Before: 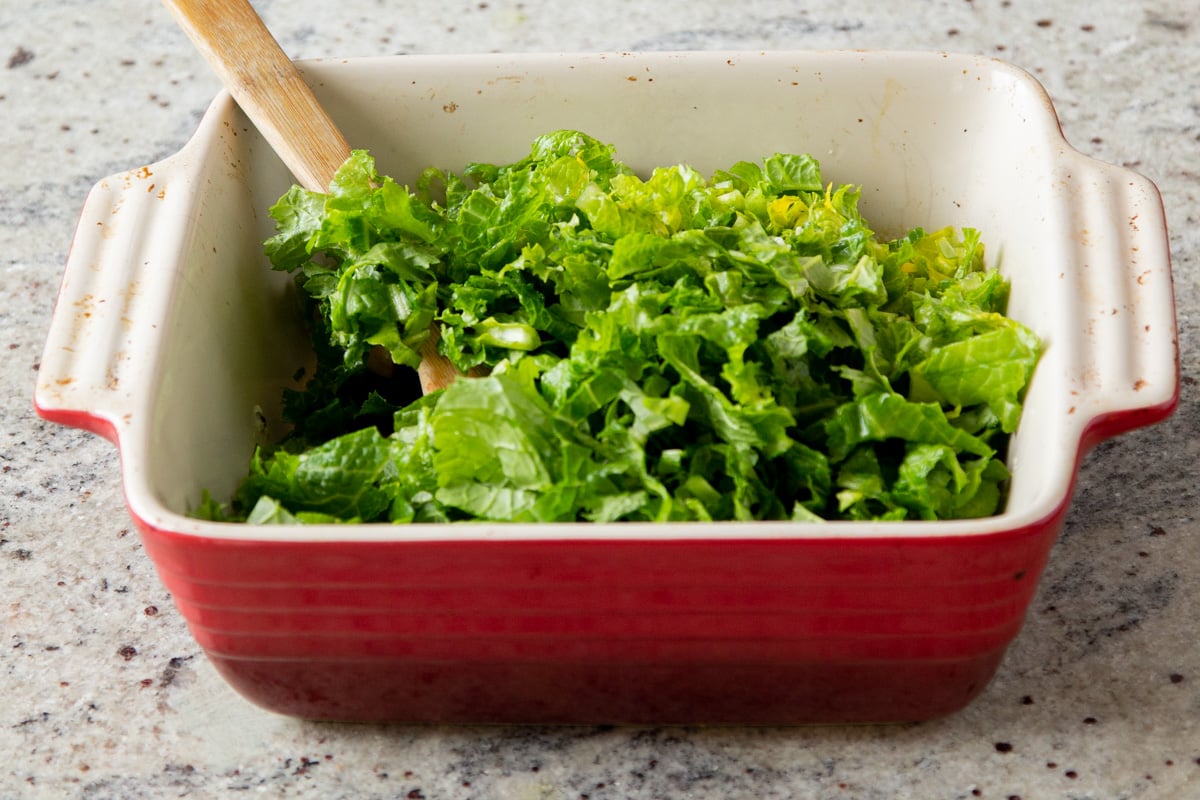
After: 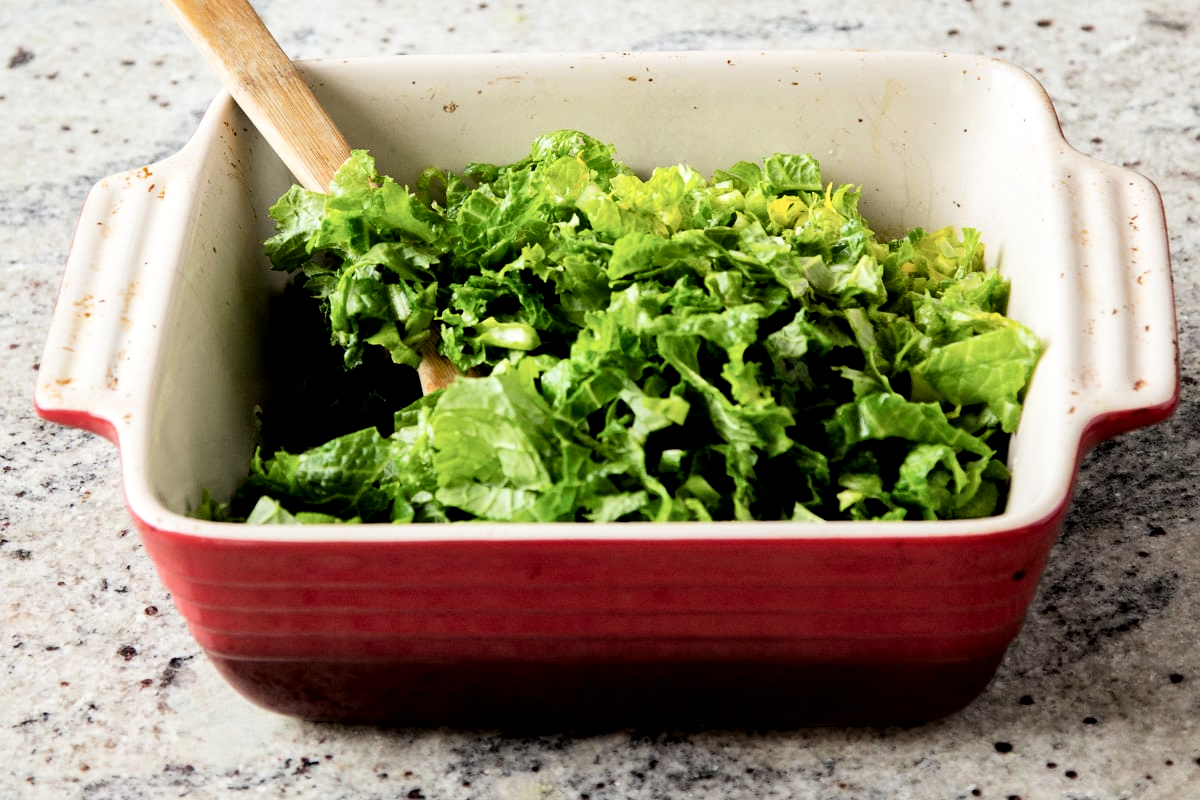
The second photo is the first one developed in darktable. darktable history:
filmic rgb: black relative exposure -5.42 EV, white relative exposure 2.85 EV, dynamic range scaling -37.73%, hardness 4, contrast 1.605, highlights saturation mix -0.93%
local contrast: mode bilateral grid, contrast 20, coarseness 50, detail 141%, midtone range 0.2
